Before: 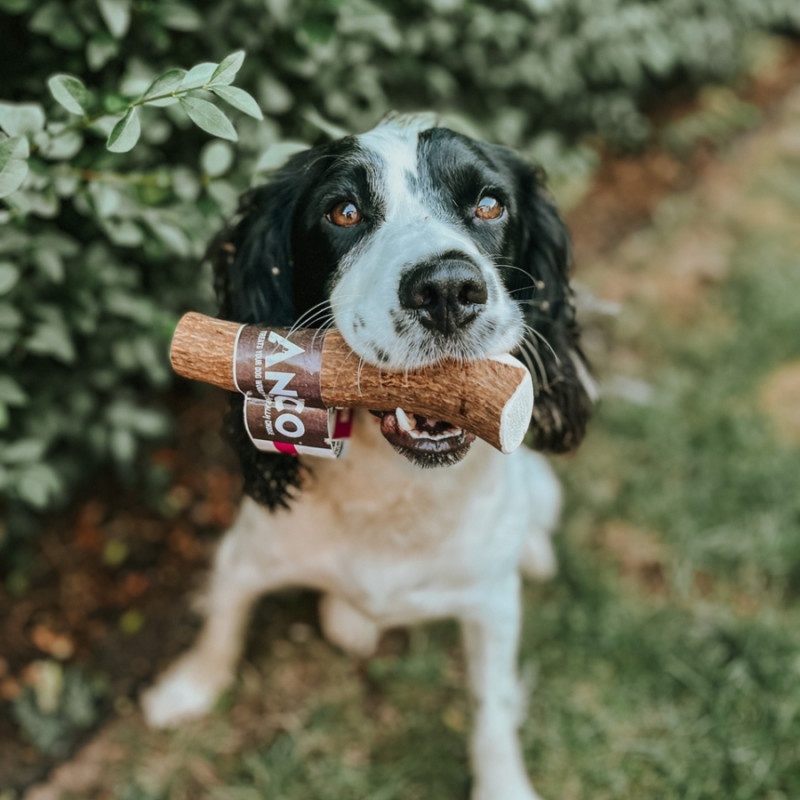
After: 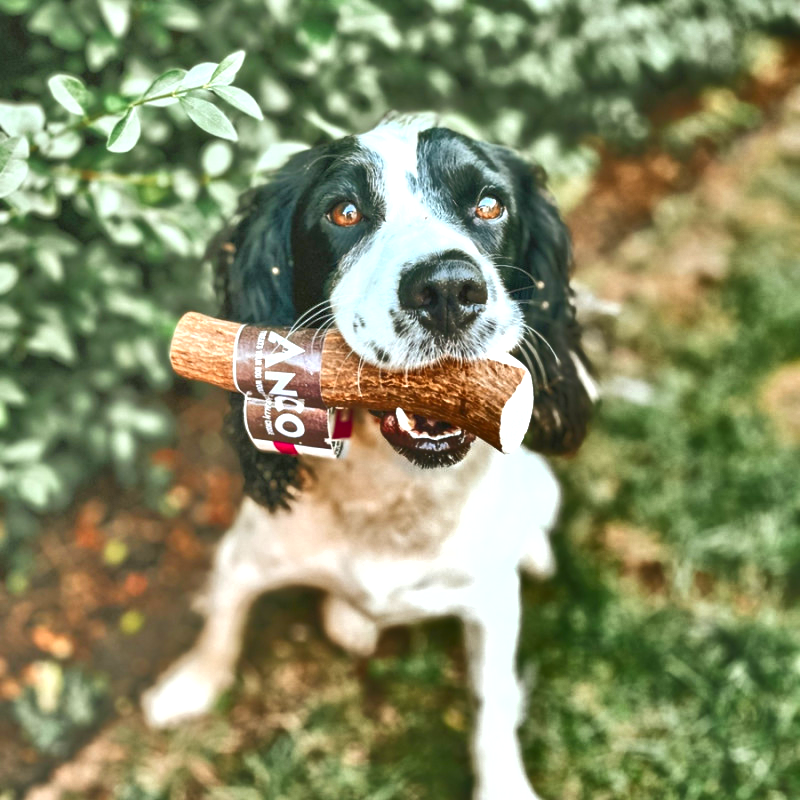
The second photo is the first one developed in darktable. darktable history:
tone equalizer: -8 EV 2 EV, -7 EV 2 EV, -6 EV 2 EV, -5 EV 2 EV, -4 EV 2 EV, -3 EV 1.5 EV, -2 EV 1 EV, -1 EV 0.5 EV
exposure: black level correction 0, exposure 1.1 EV, compensate highlight preservation false
shadows and highlights: shadows 19.13, highlights -83.41, soften with gaussian
